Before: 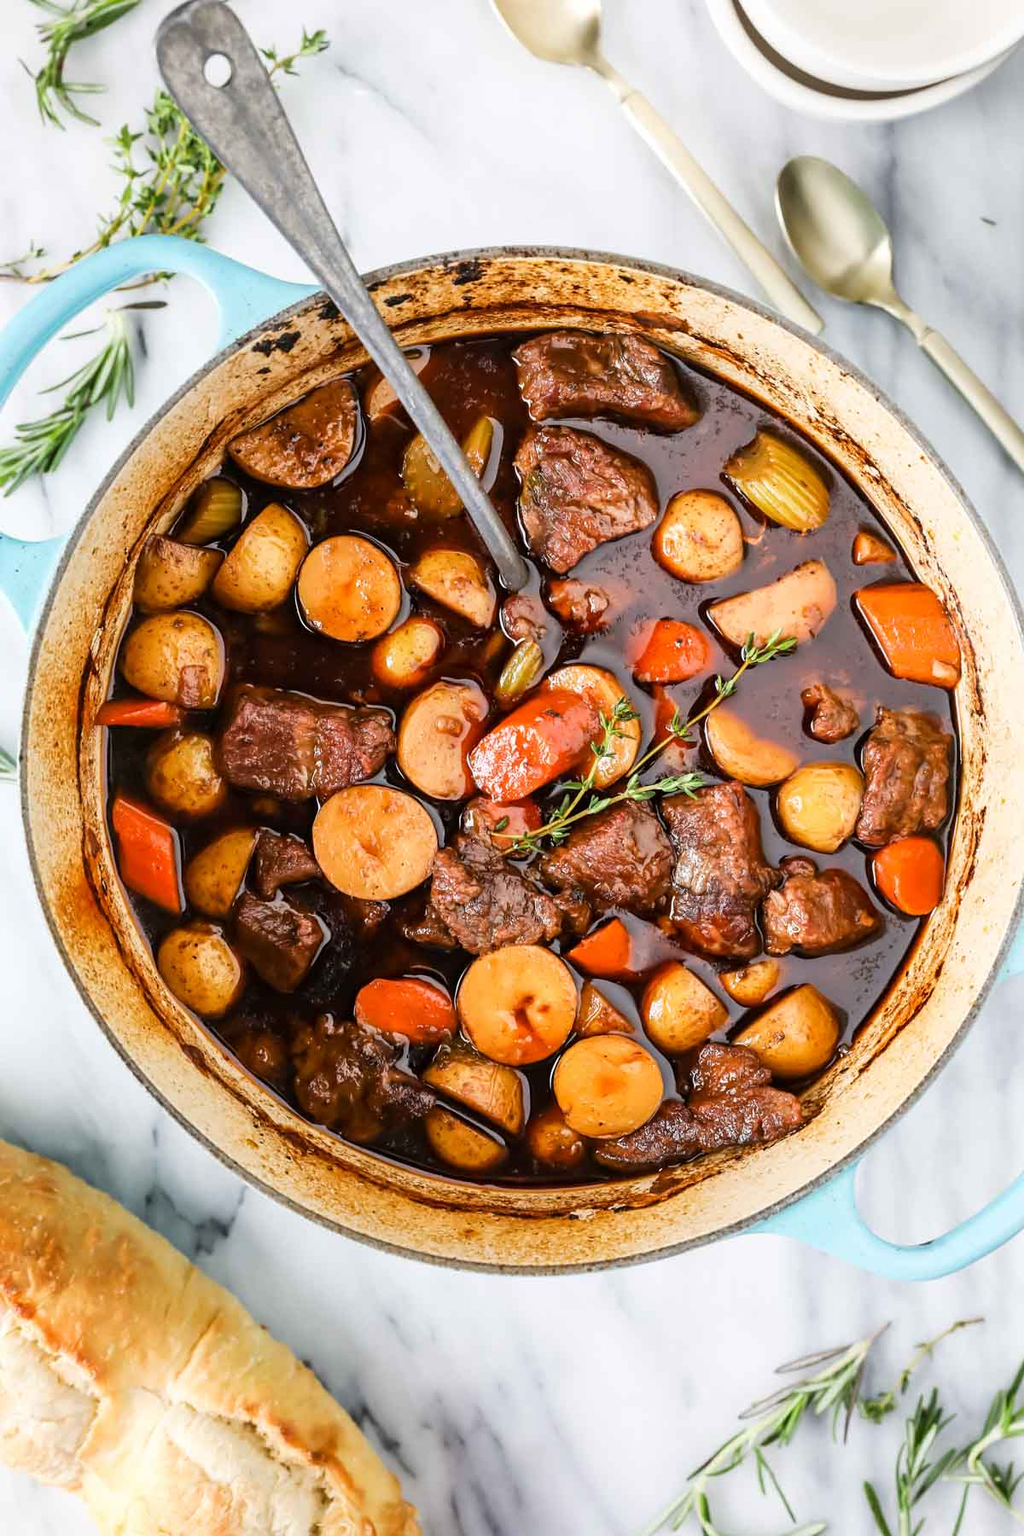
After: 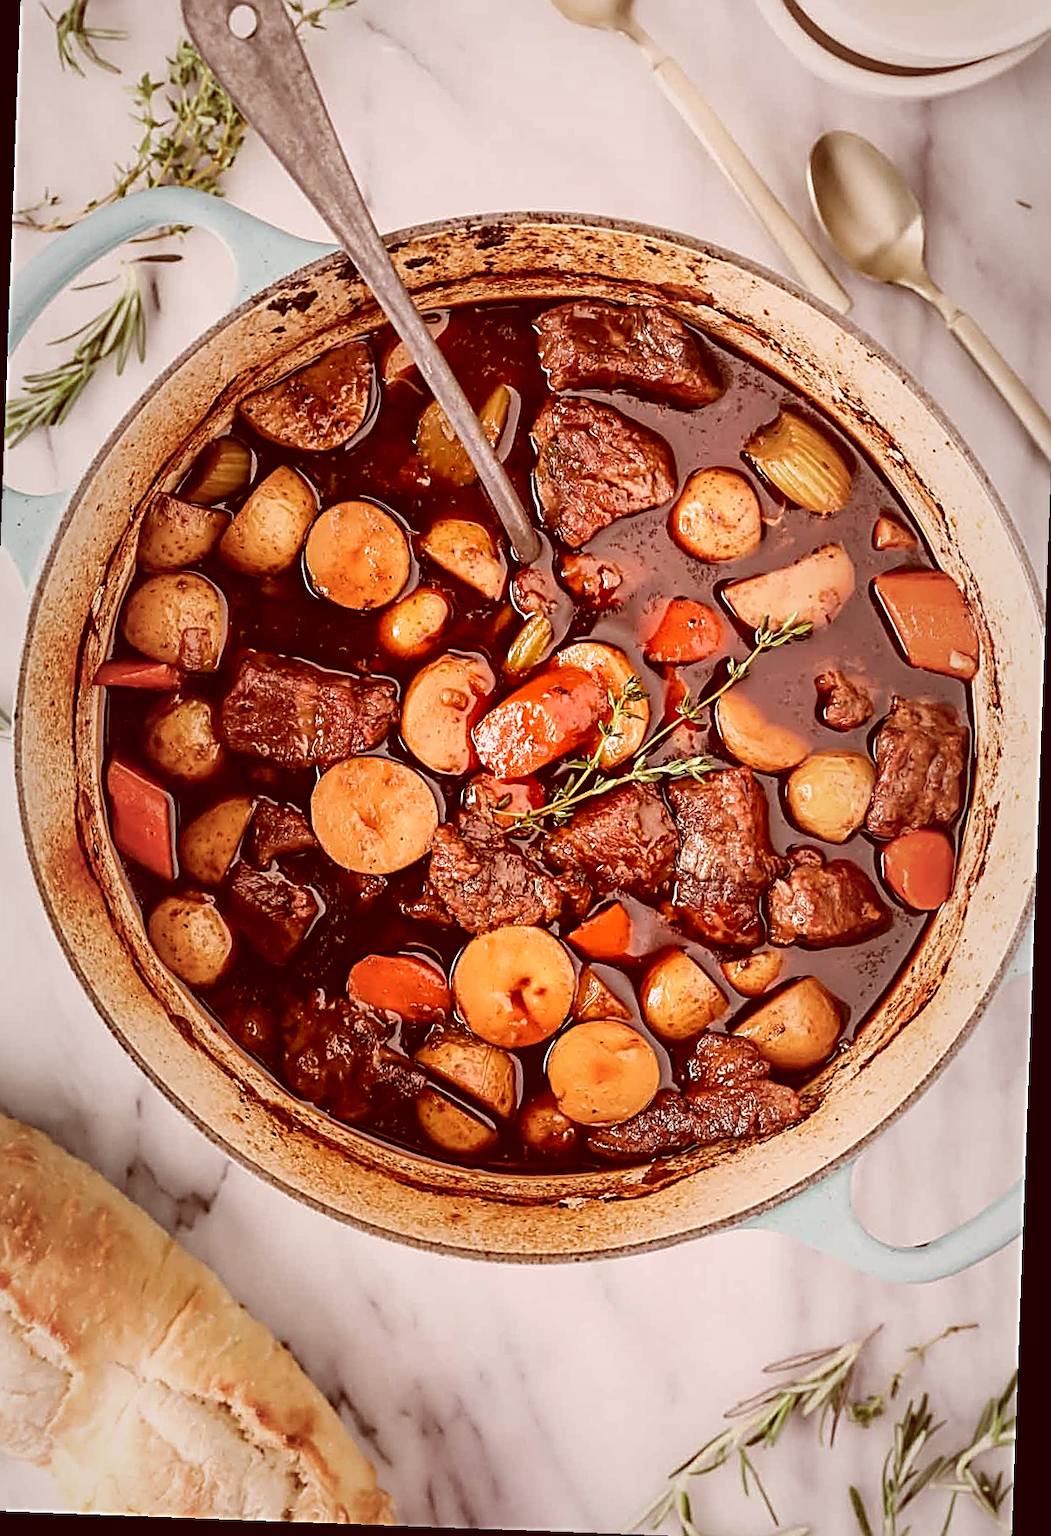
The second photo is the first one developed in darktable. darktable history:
color correction: highlights a* 9.23, highlights b* 8.84, shadows a* 39.41, shadows b* 39.77, saturation 0.796
sharpen: radius 2.708, amount 0.661
vignetting: fall-off start 17.86%, fall-off radius 137.76%, brightness -0.464, saturation -0.288, width/height ratio 0.618, shape 0.578, unbound false
crop and rotate: angle -2.11°, left 3.153%, top 3.665%, right 1.544%, bottom 0.729%
